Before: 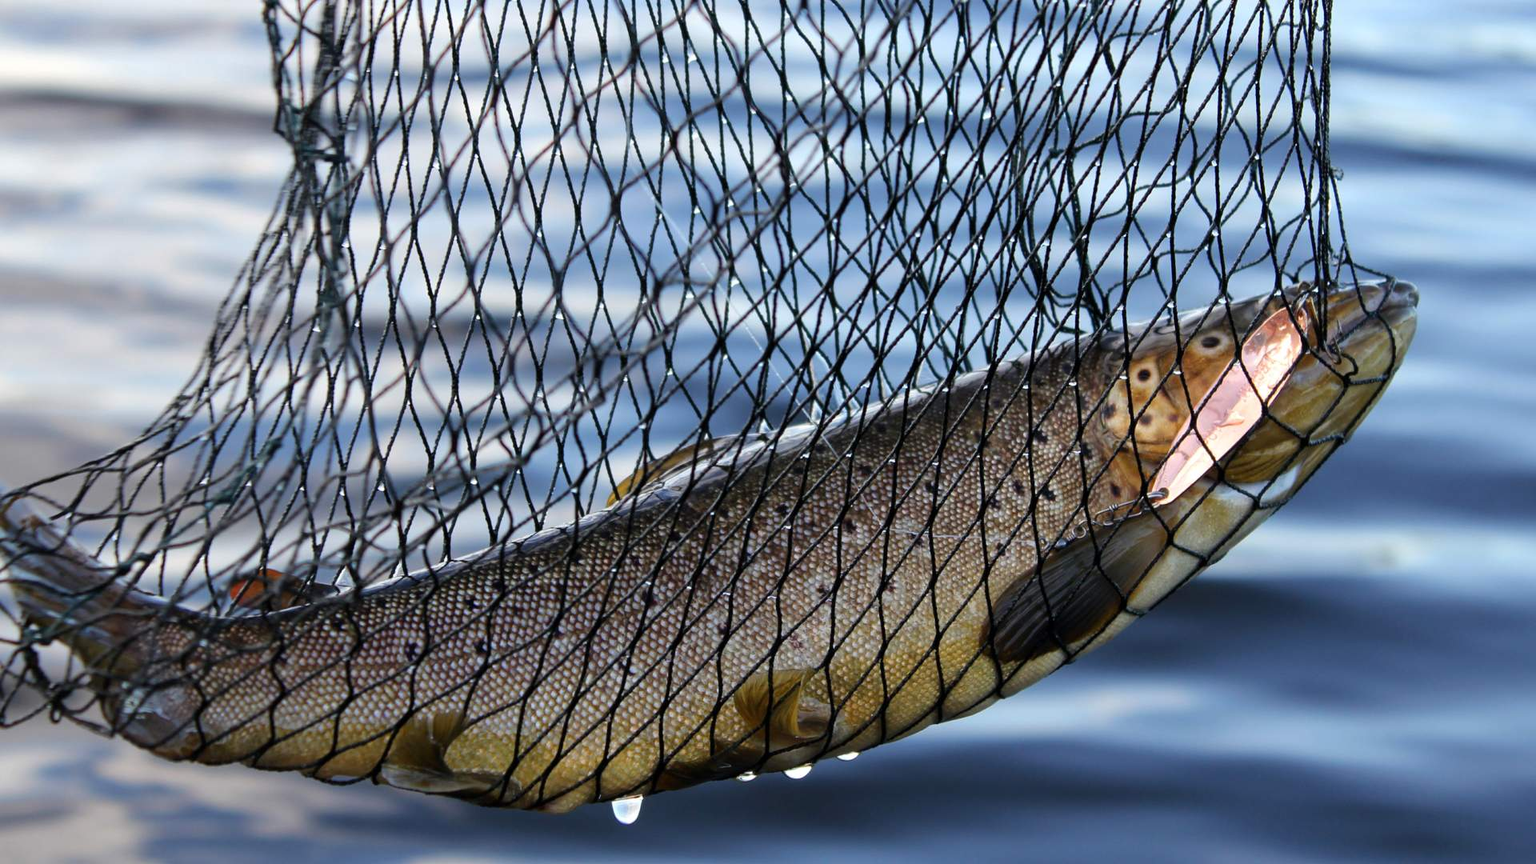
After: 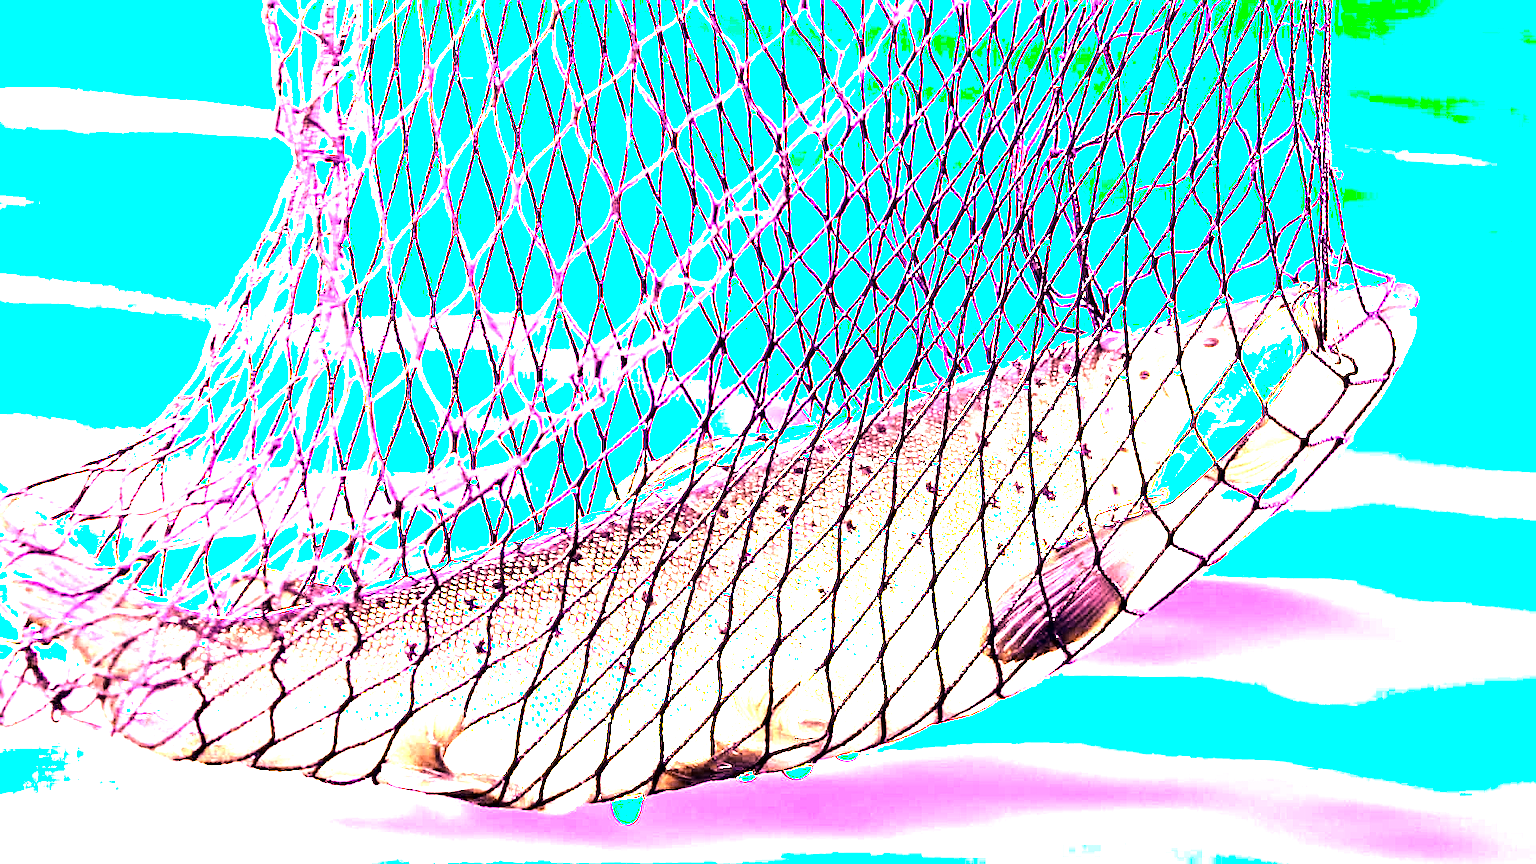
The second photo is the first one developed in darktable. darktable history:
sharpen: on, module defaults
color zones: curves: ch0 [(0.018, 0.548) (0.197, 0.654) (0.425, 0.447) (0.605, 0.658) (0.732, 0.579)]; ch1 [(0.105, 0.531) (0.224, 0.531) (0.386, 0.39) (0.618, 0.456) (0.732, 0.456) (0.956, 0.421)]; ch2 [(0.039, 0.583) (0.215, 0.465) (0.399, 0.544) (0.465, 0.548) (0.614, 0.447) (0.724, 0.43) (0.882, 0.623) (0.956, 0.632)]
contrast brightness saturation: contrast 0.1, saturation -0.36
white balance: red 8, blue 8
tone equalizer: -8 EV -0.75 EV, -7 EV -0.7 EV, -6 EV -0.6 EV, -5 EV -0.4 EV, -3 EV 0.4 EV, -2 EV 0.6 EV, -1 EV 0.7 EV, +0 EV 0.75 EV, edges refinement/feathering 500, mask exposure compensation -1.57 EV, preserve details no
